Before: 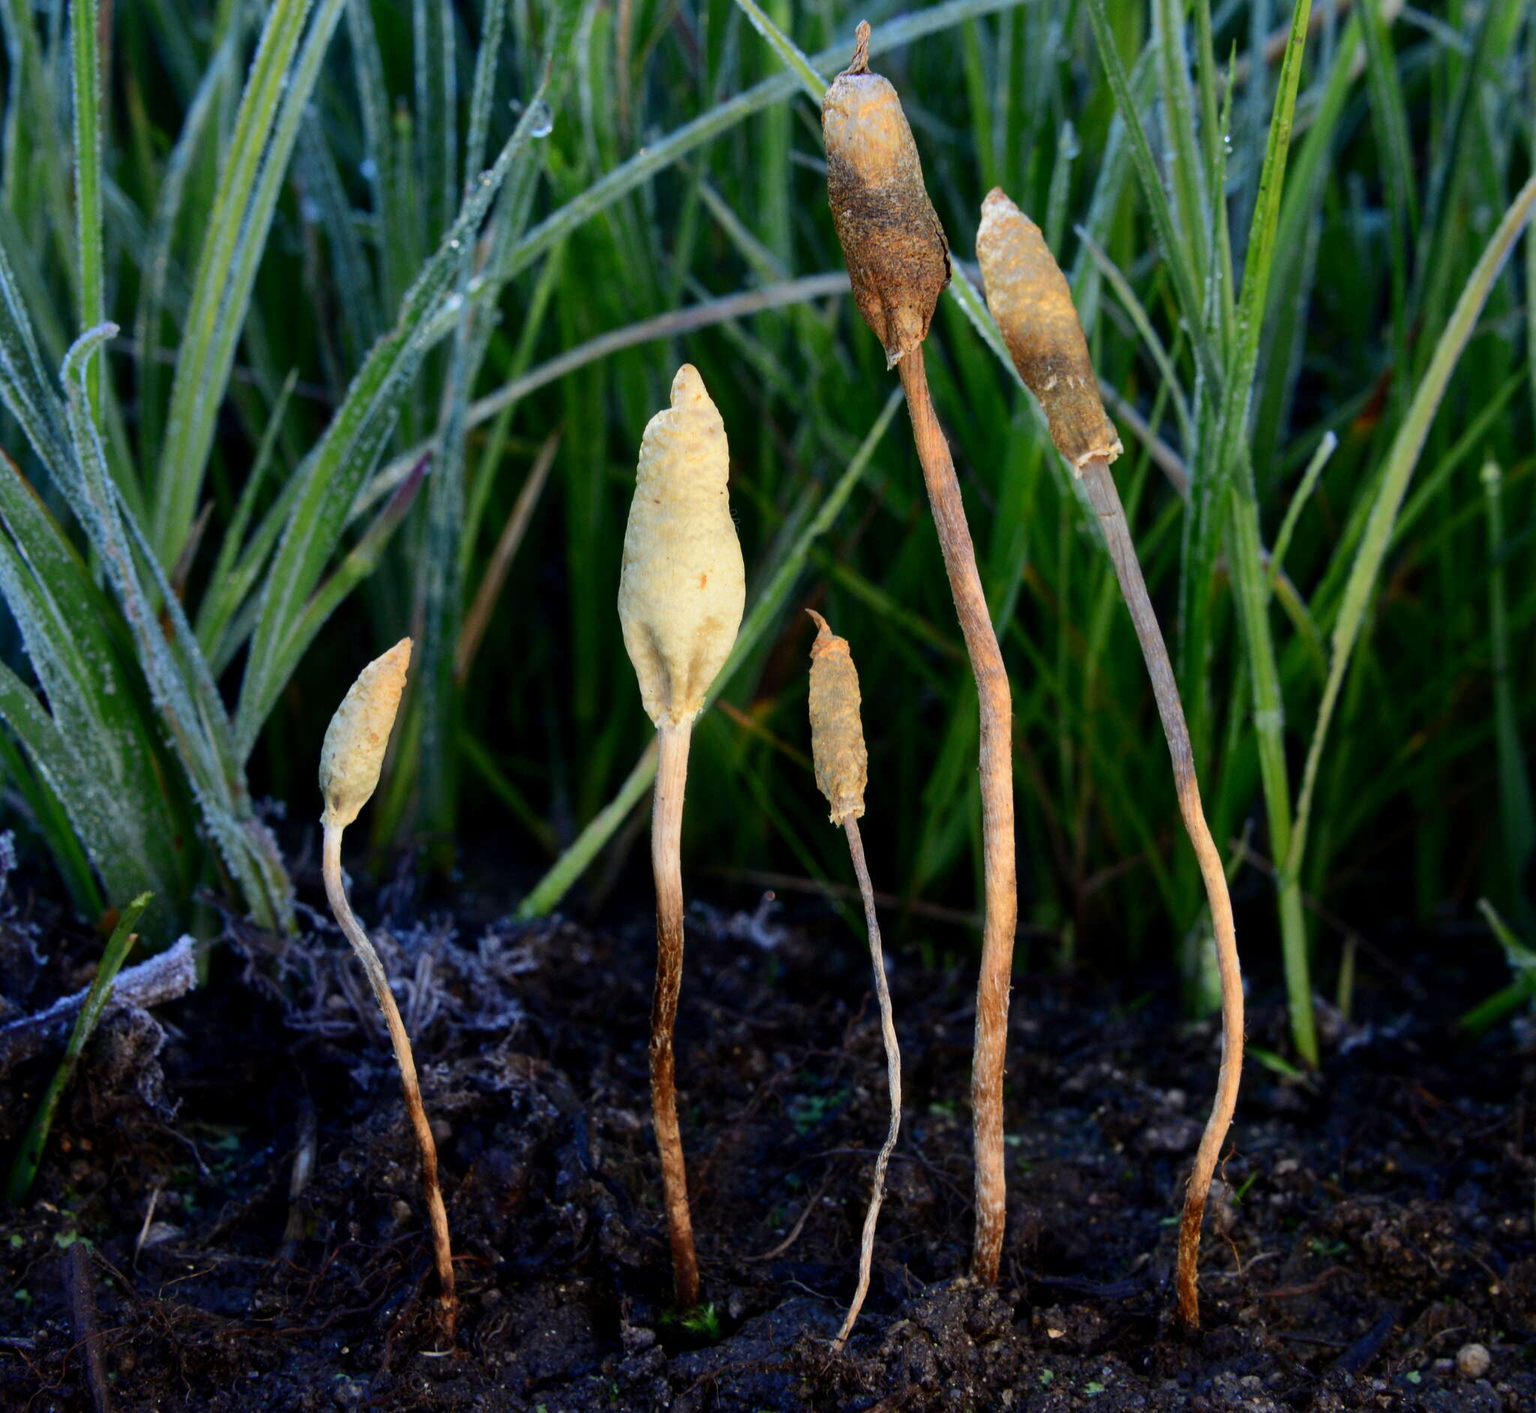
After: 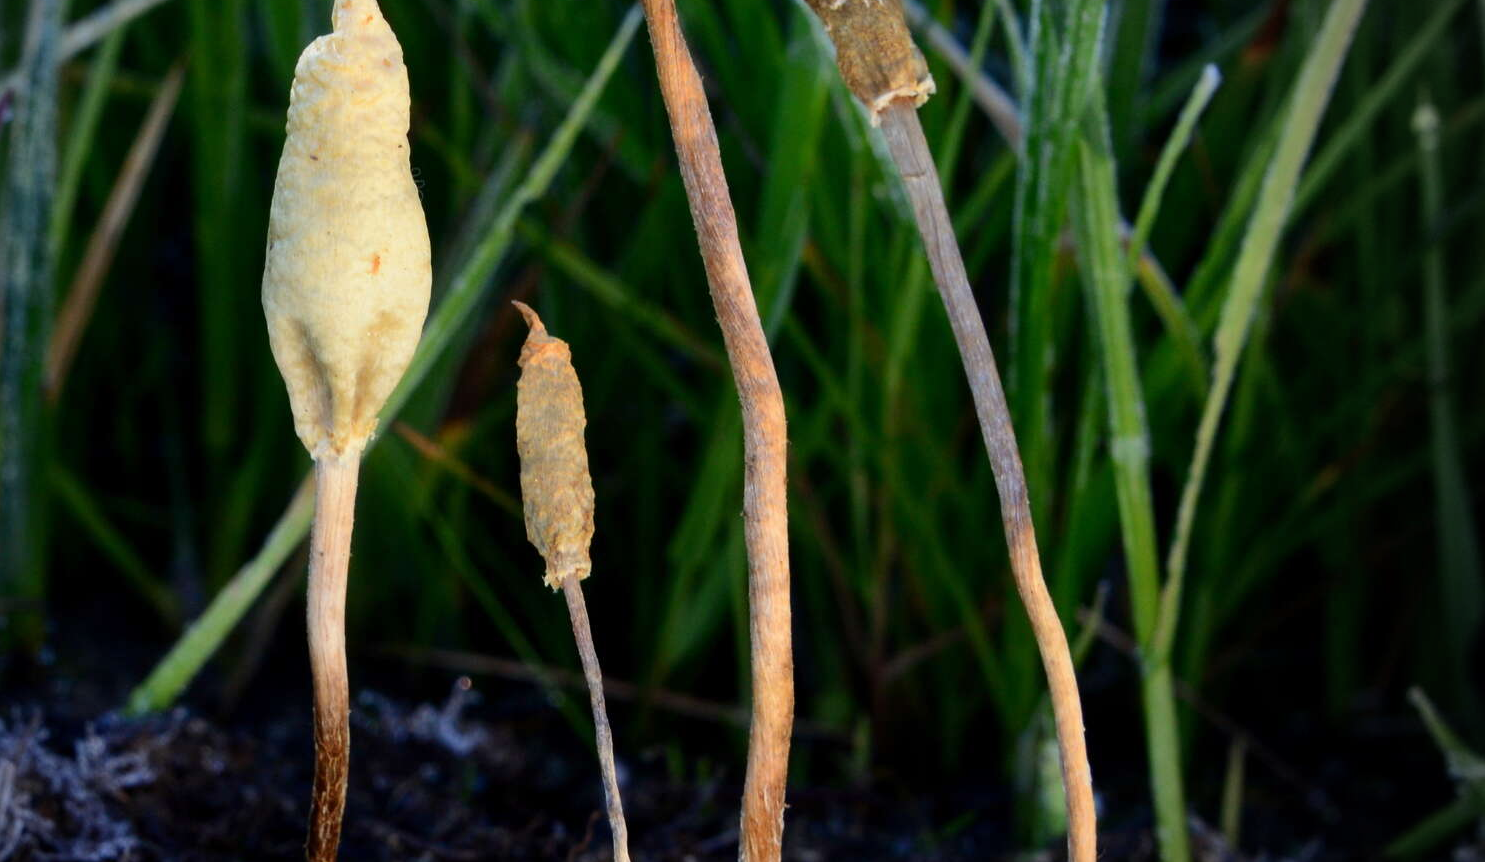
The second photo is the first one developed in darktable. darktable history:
crop and rotate: left 27.445%, top 27.167%, bottom 27.056%
vignetting: center (-0.147, 0.02)
